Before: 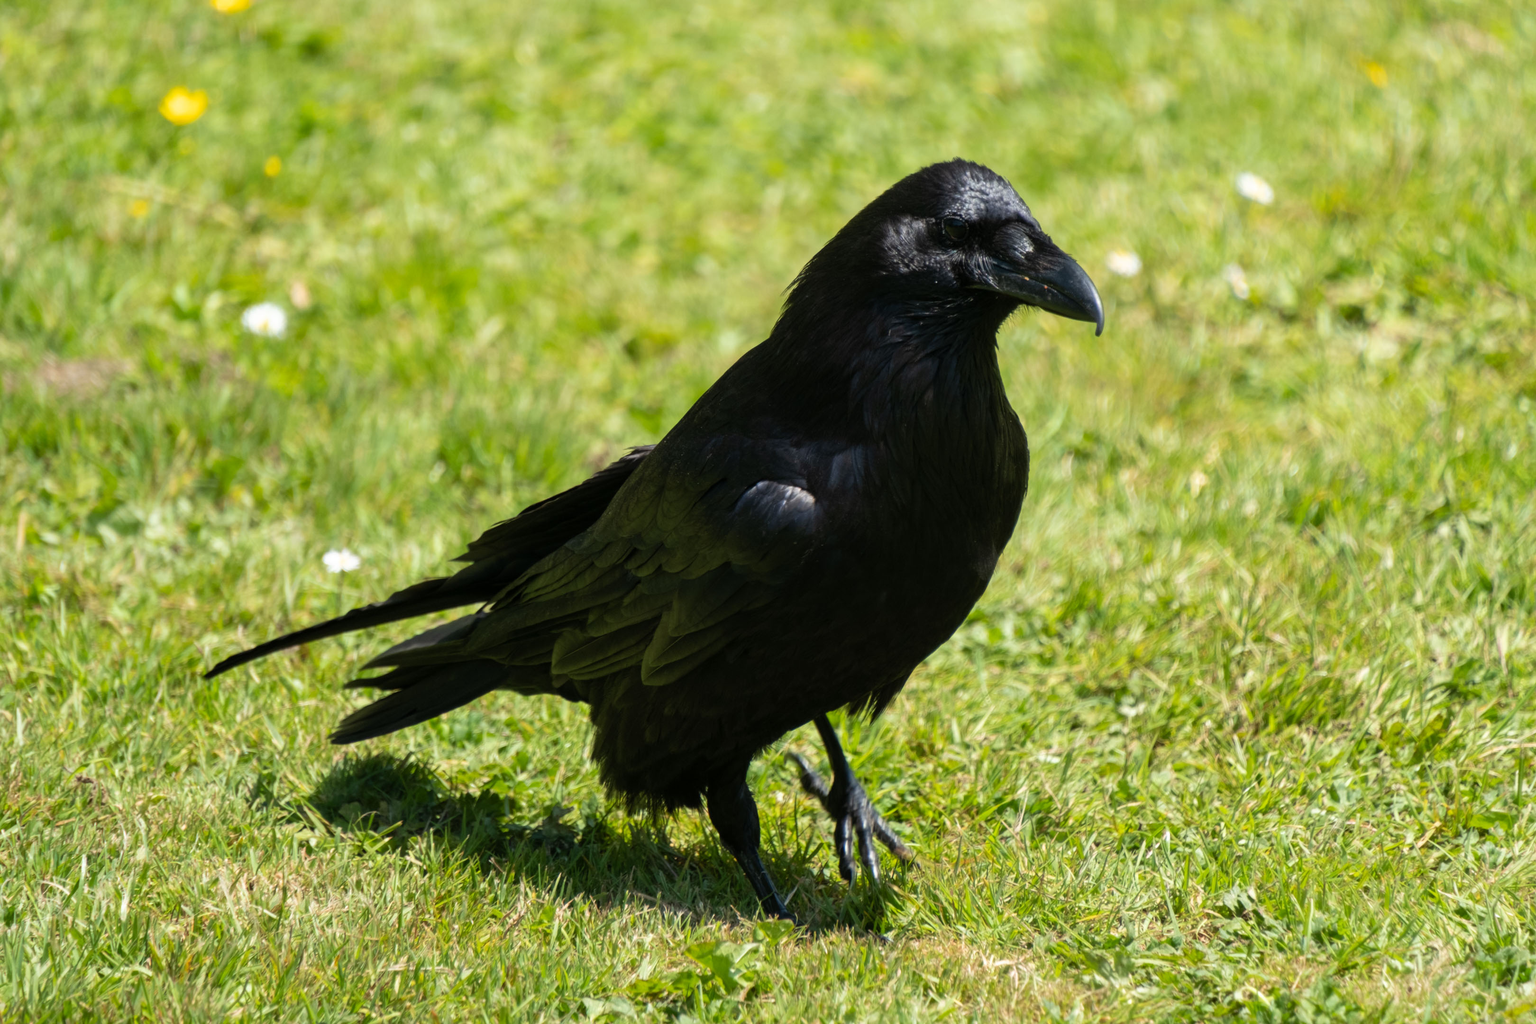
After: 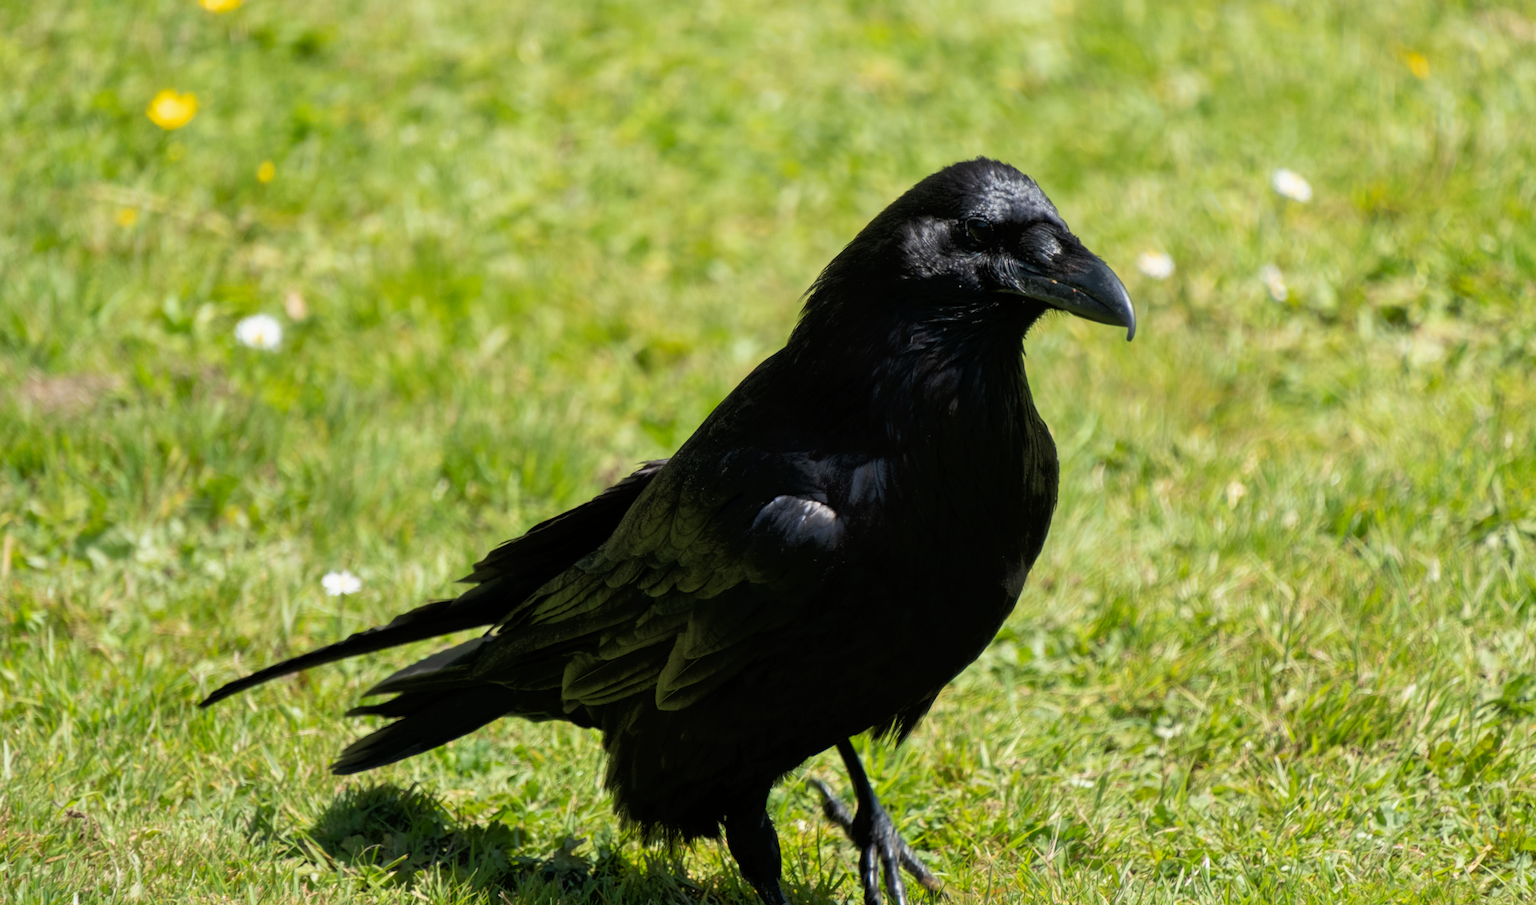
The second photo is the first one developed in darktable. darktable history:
tone equalizer: -8 EV -1.81 EV, -7 EV -1.18 EV, -6 EV -1.62 EV
crop and rotate: angle 0.529°, left 0.317%, right 2.613%, bottom 14.13%
